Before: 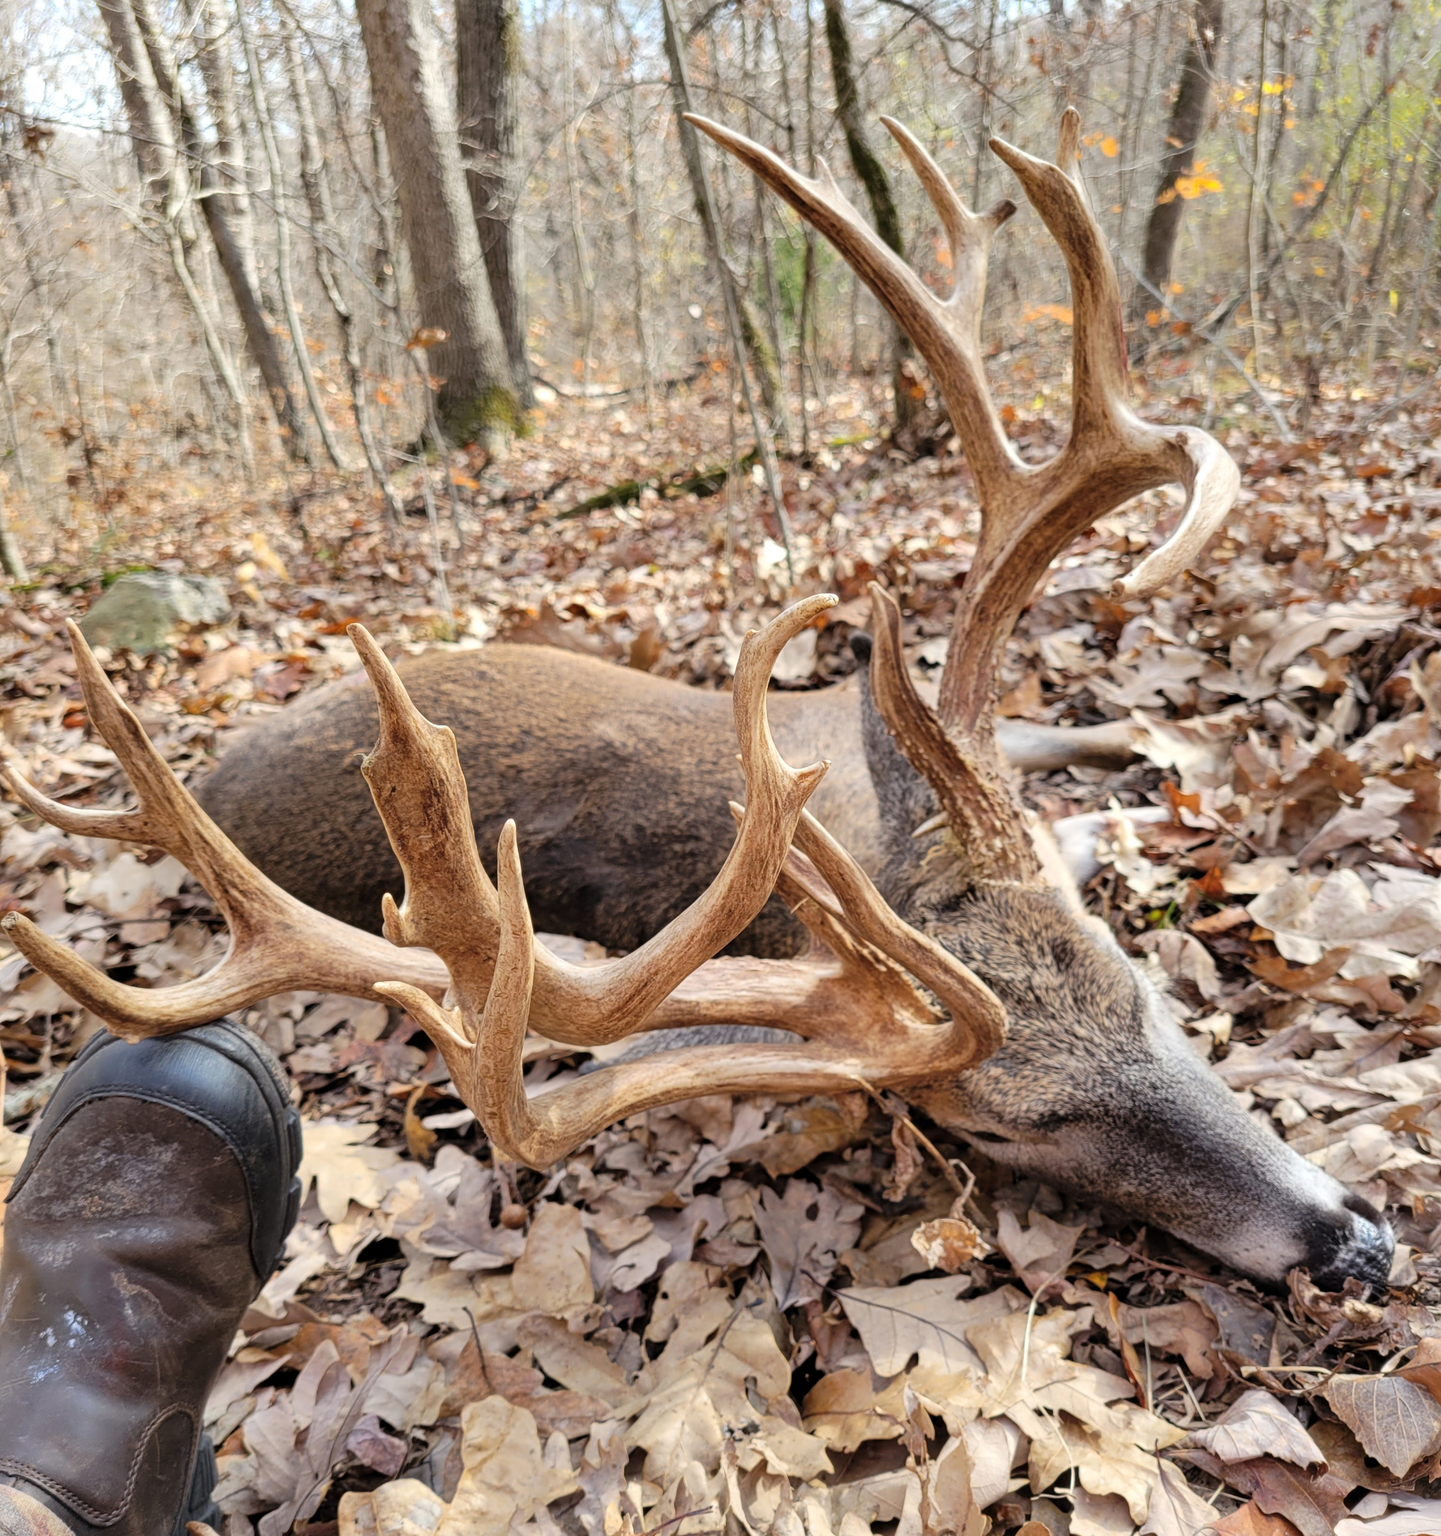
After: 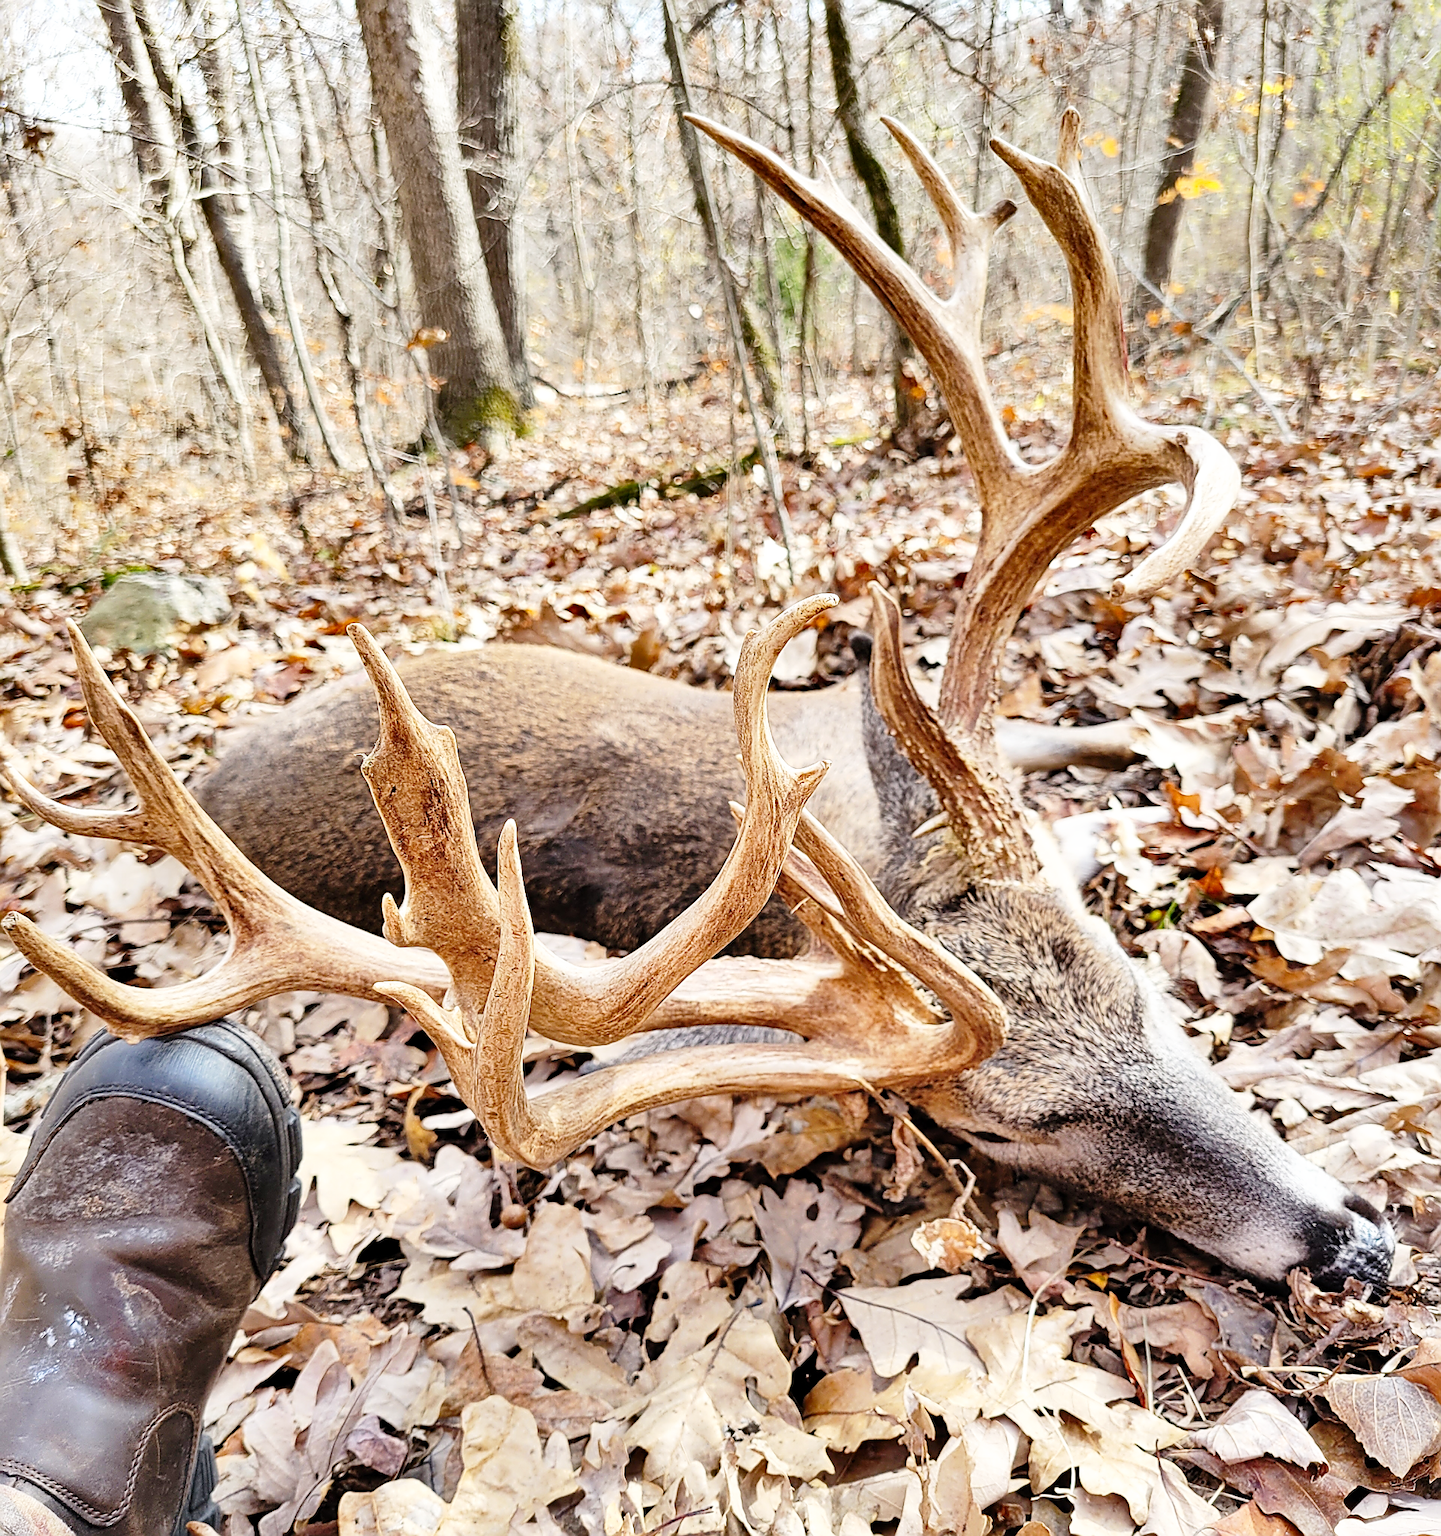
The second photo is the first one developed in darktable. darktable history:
base curve: curves: ch0 [(0, 0) (0.008, 0.007) (0.022, 0.029) (0.048, 0.089) (0.092, 0.197) (0.191, 0.399) (0.275, 0.534) (0.357, 0.65) (0.477, 0.78) (0.542, 0.833) (0.799, 0.973) (1, 1)], preserve colors none
sharpen: radius 1.412, amount 1.258, threshold 0.649
shadows and highlights: shadows color adjustment 98.02%, highlights color adjustment 59.23%, soften with gaussian
